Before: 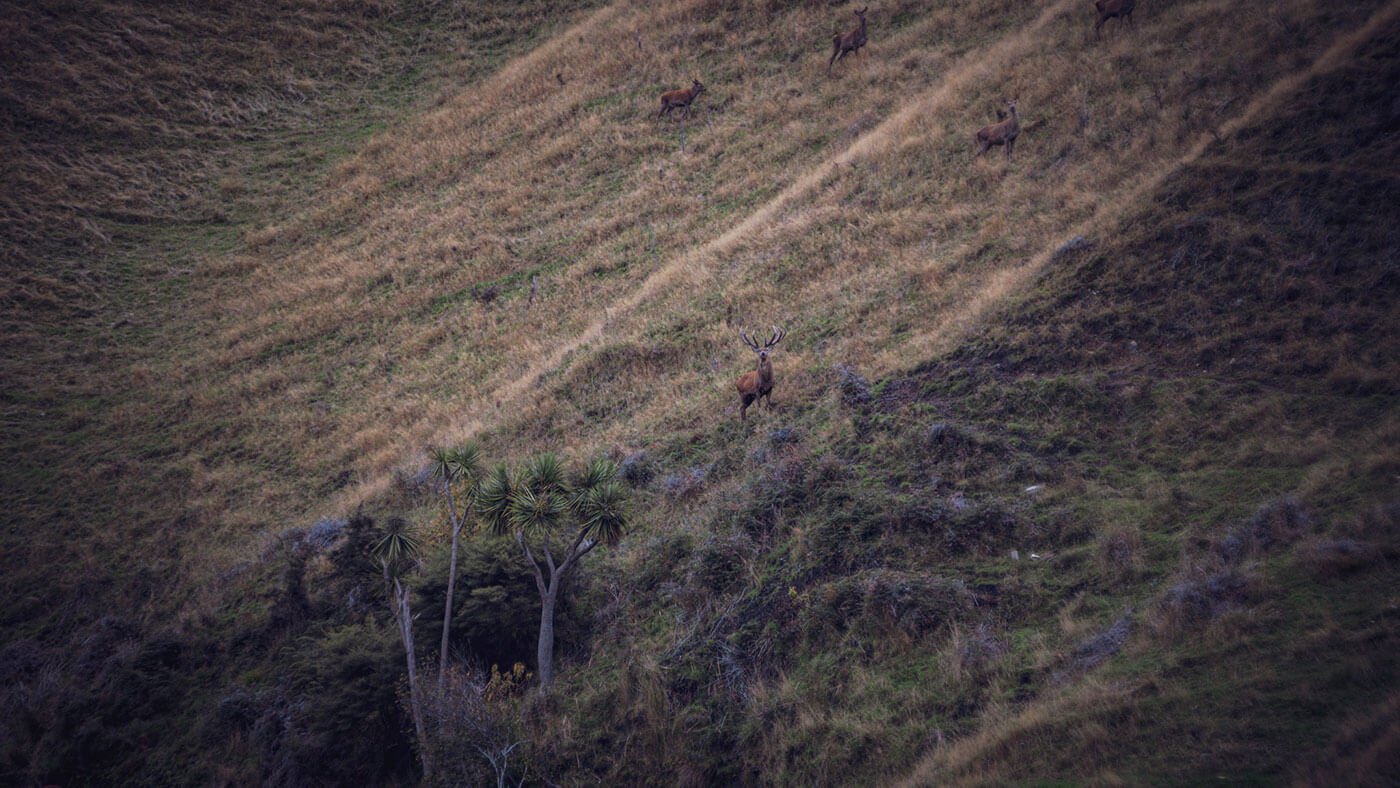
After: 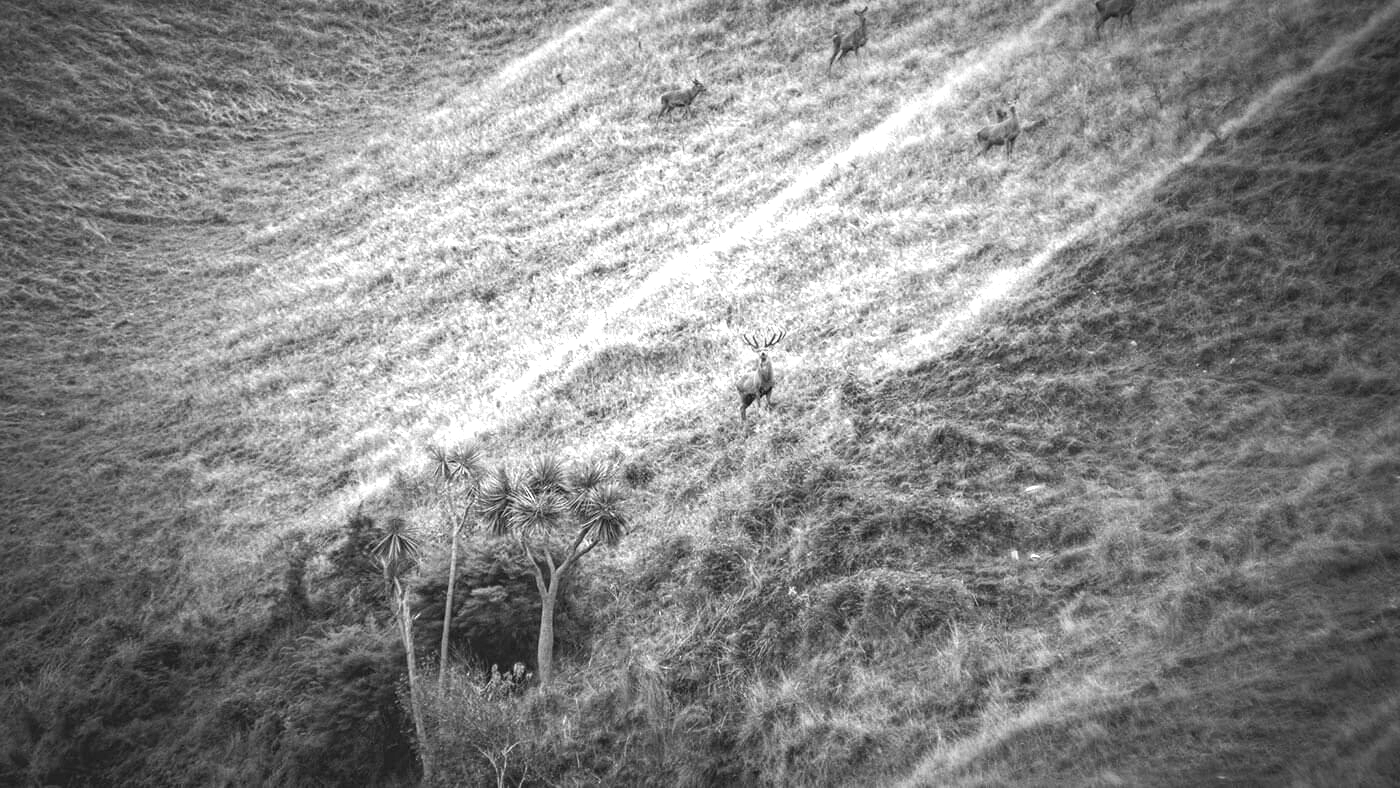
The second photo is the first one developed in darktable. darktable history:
exposure: black level correction 0, exposure 2.138 EV, compensate exposure bias true, compensate highlight preservation false
monochrome: a 16.01, b -2.65, highlights 0.52
